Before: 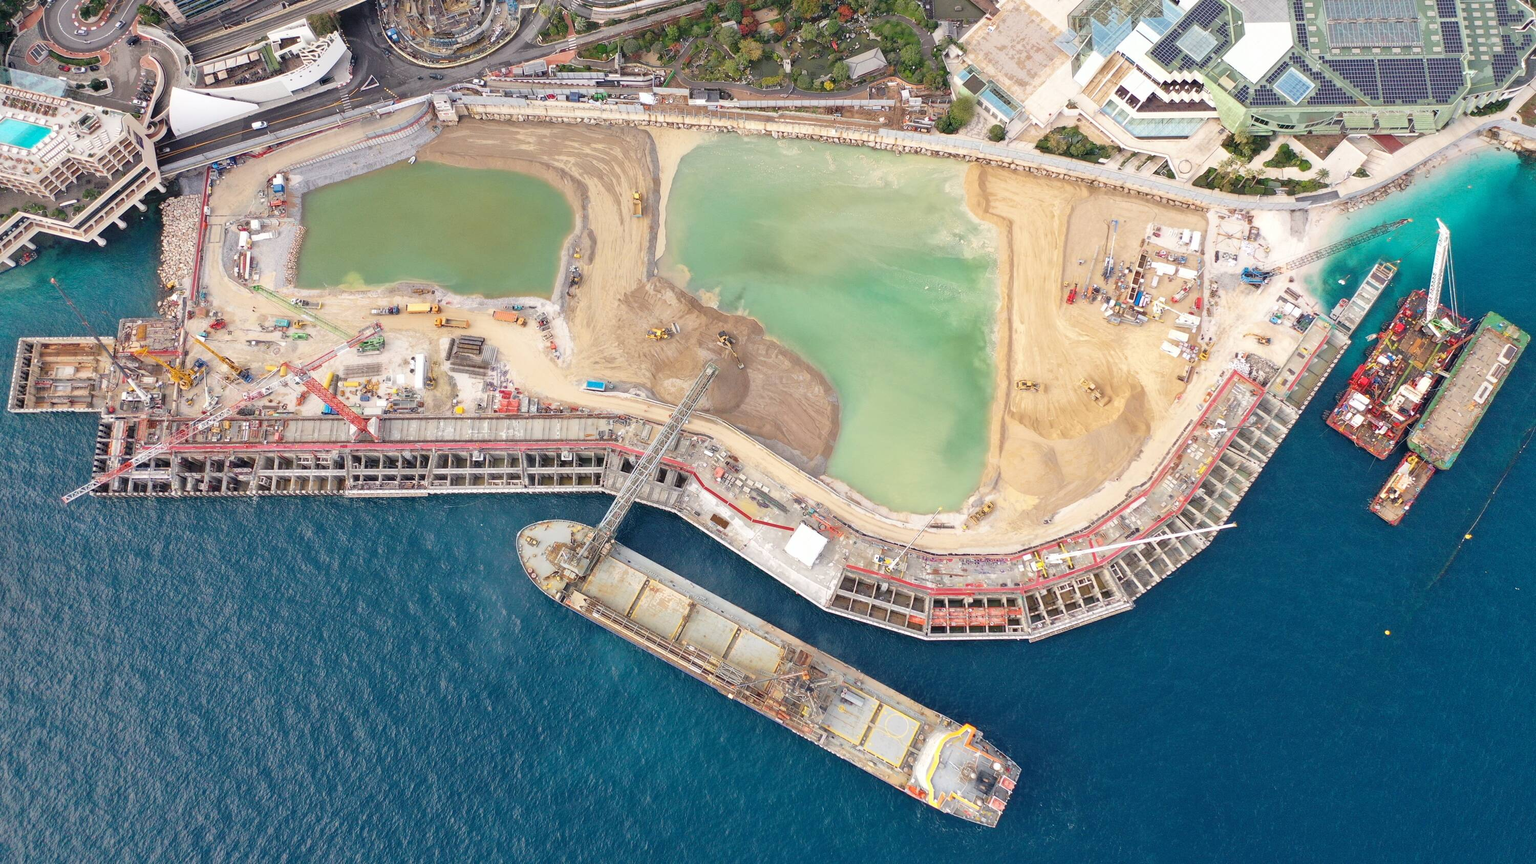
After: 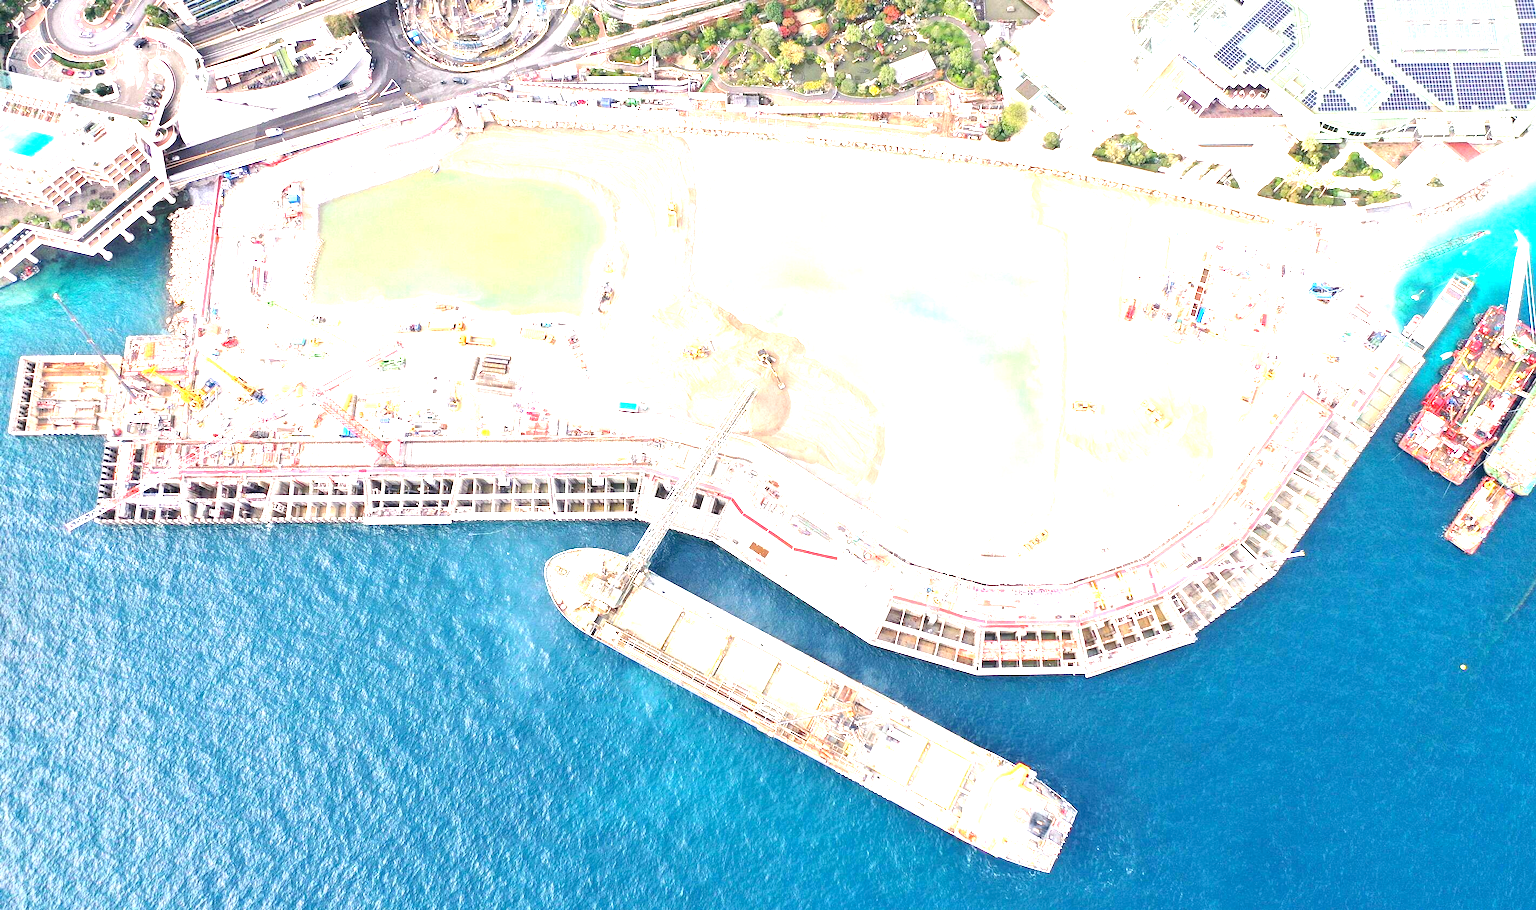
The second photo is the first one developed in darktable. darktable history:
exposure: black level correction 0.001, exposure 2 EV, compensate highlight preservation false
crop and rotate: right 5.167%
